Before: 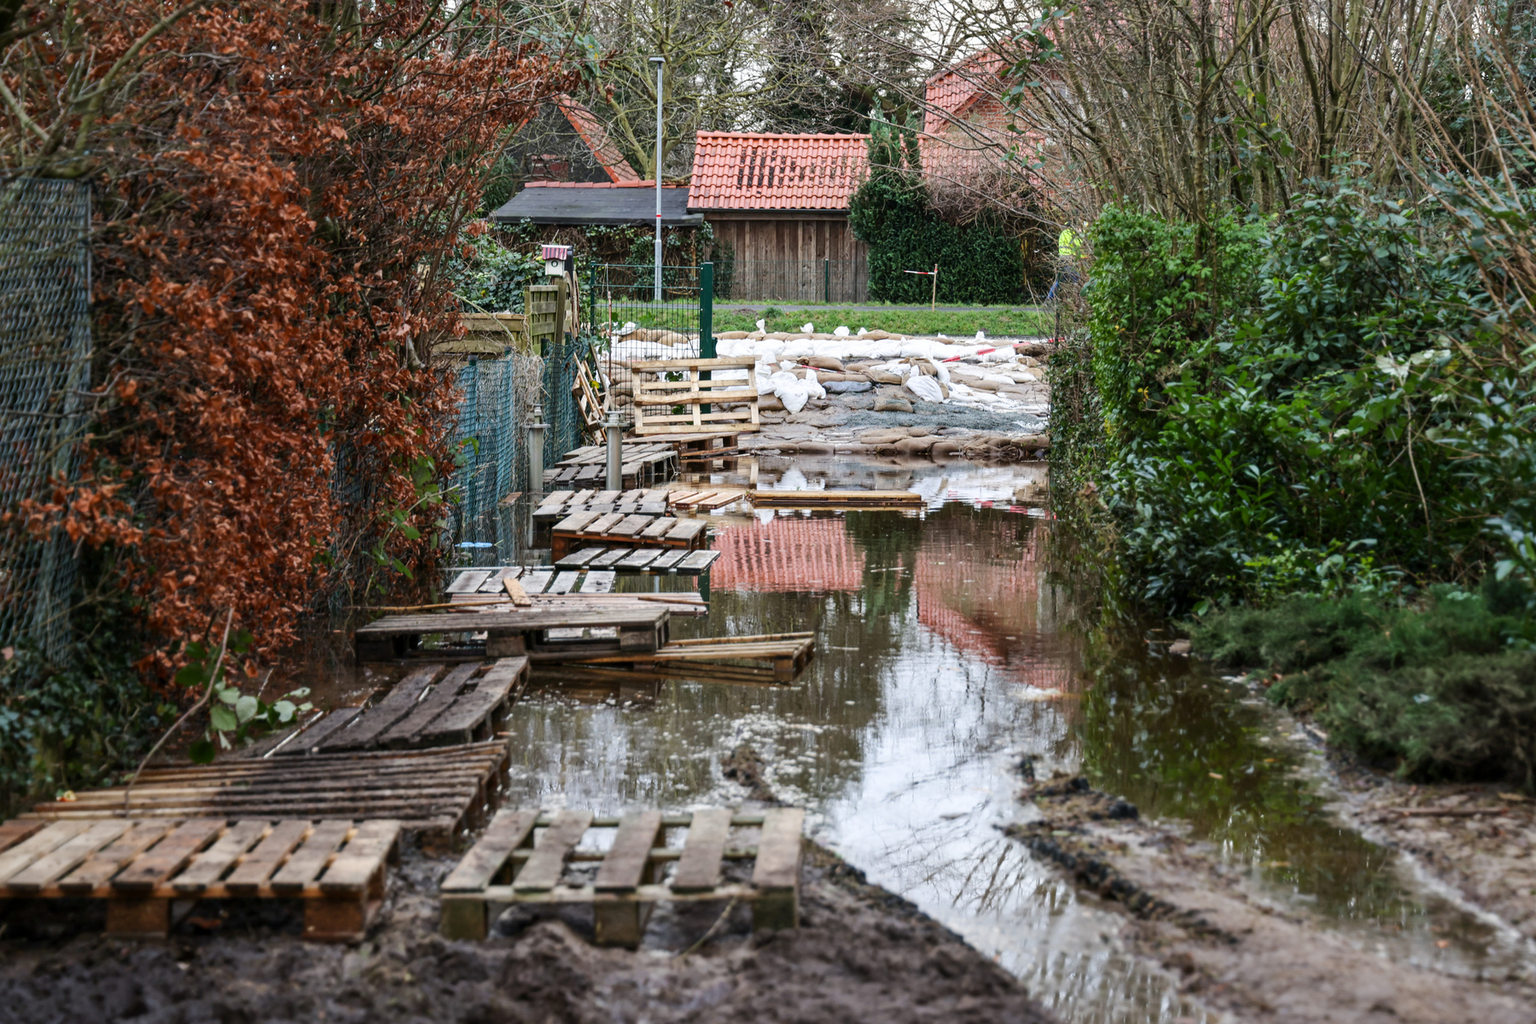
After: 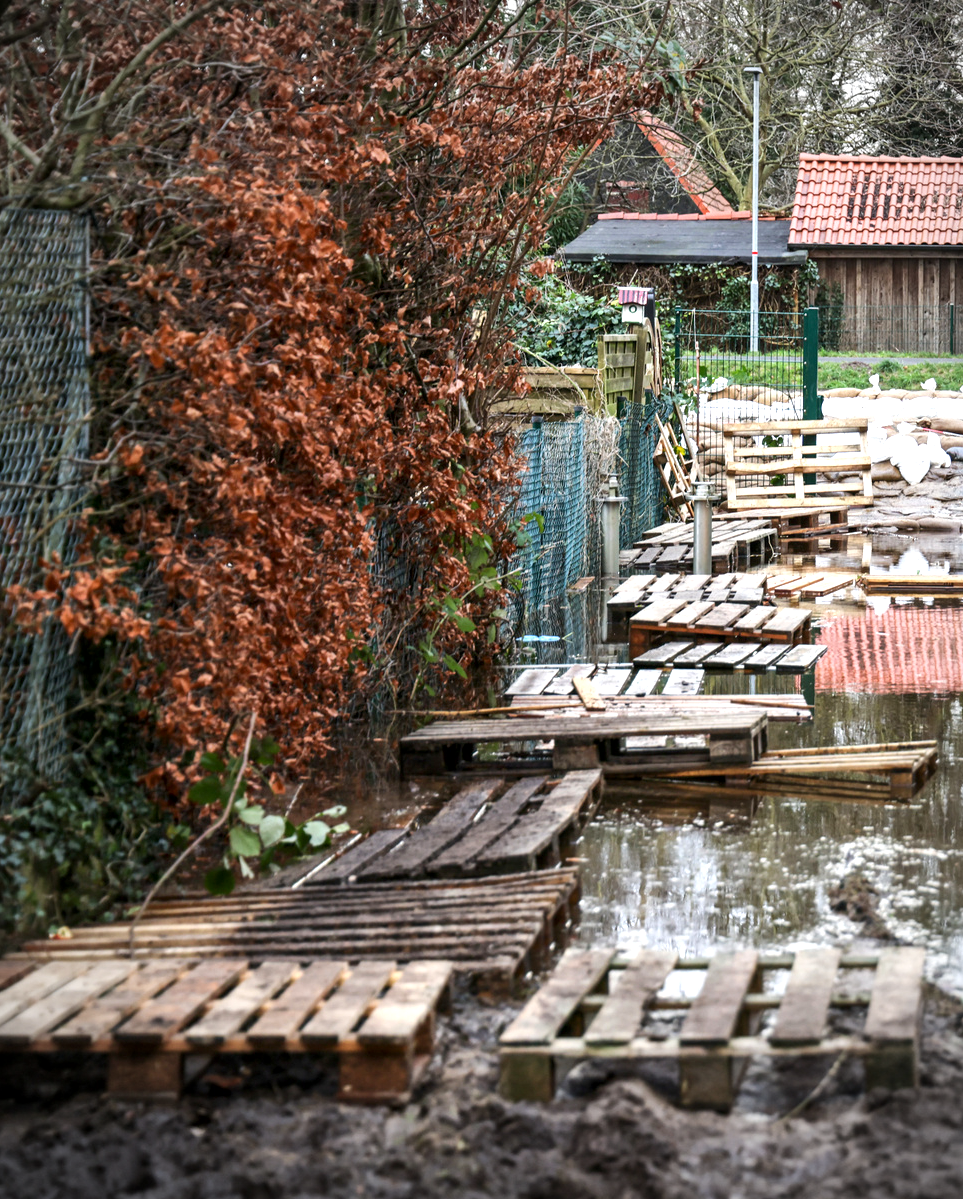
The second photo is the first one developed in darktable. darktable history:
crop: left 0.954%, right 45.529%, bottom 0.08%
local contrast: mode bilateral grid, contrast 20, coarseness 50, detail 132%, midtone range 0.2
exposure: black level correction 0, exposure 0.699 EV, compensate exposure bias true, compensate highlight preservation false
vignetting: fall-off start 73.61%
